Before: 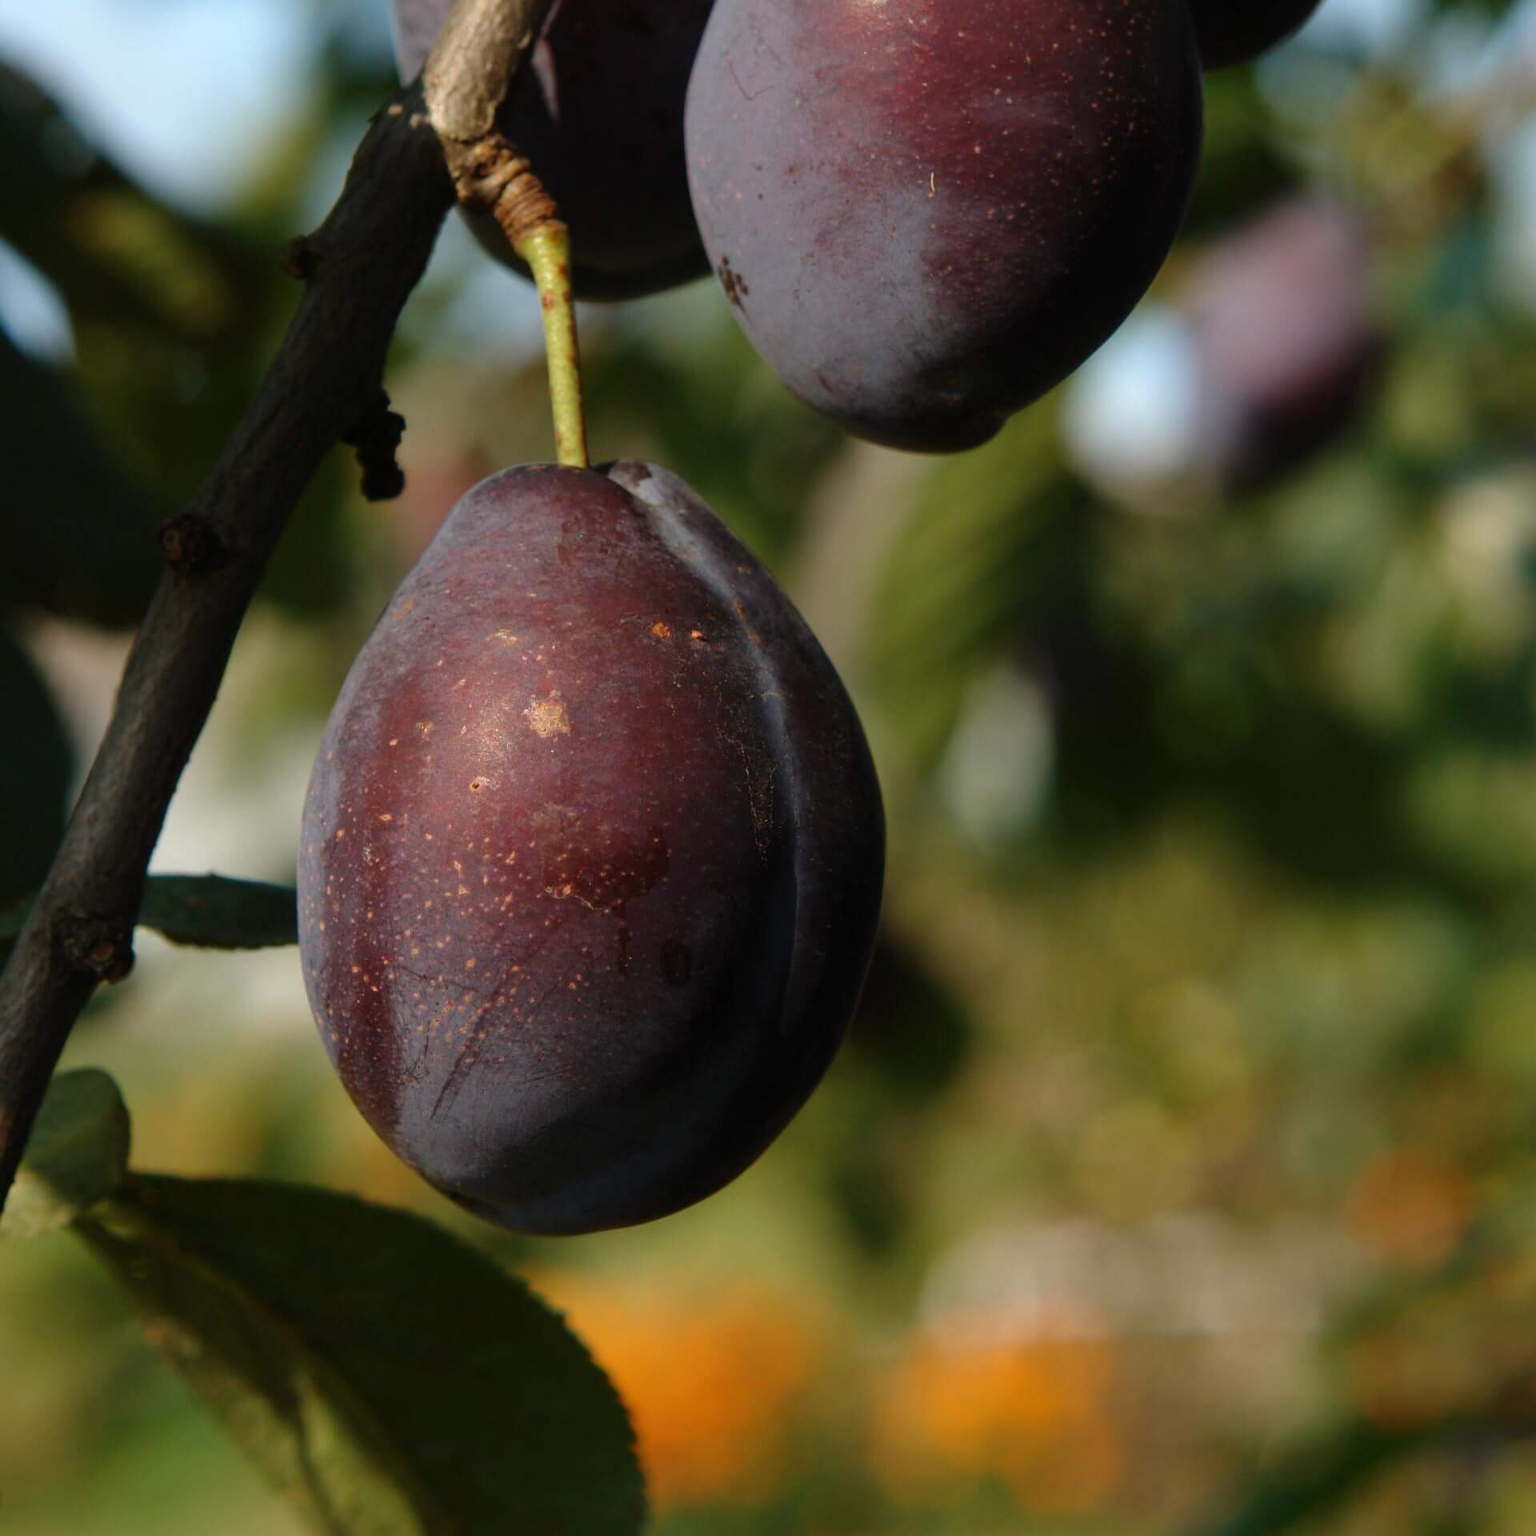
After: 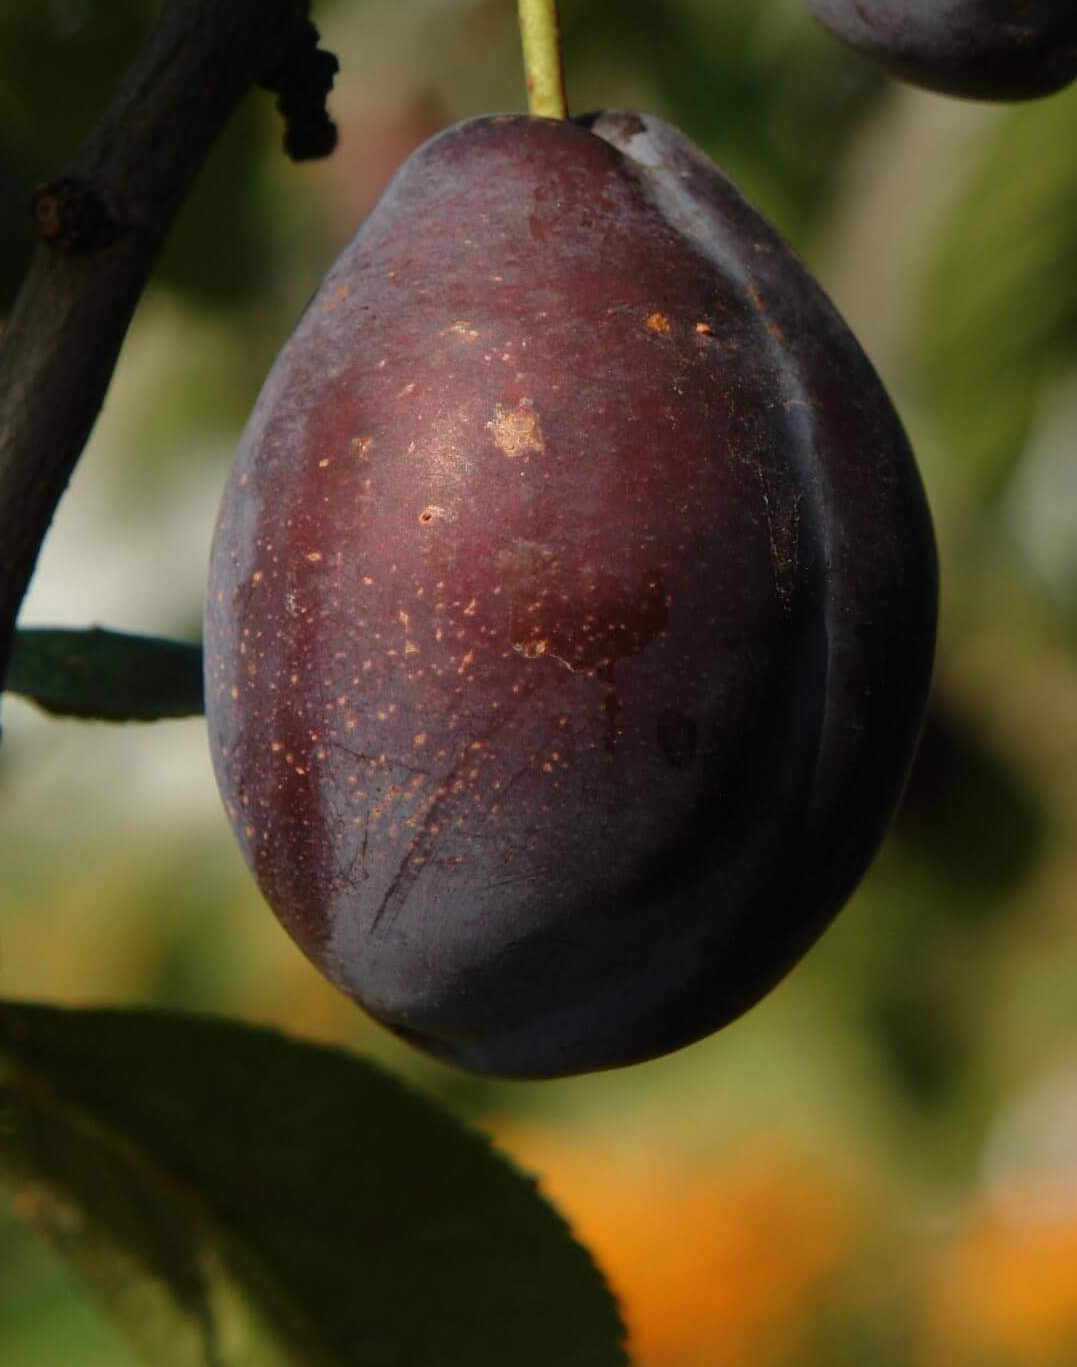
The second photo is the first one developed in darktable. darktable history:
crop: left 8.753%, top 24.22%, right 35.144%, bottom 4.556%
